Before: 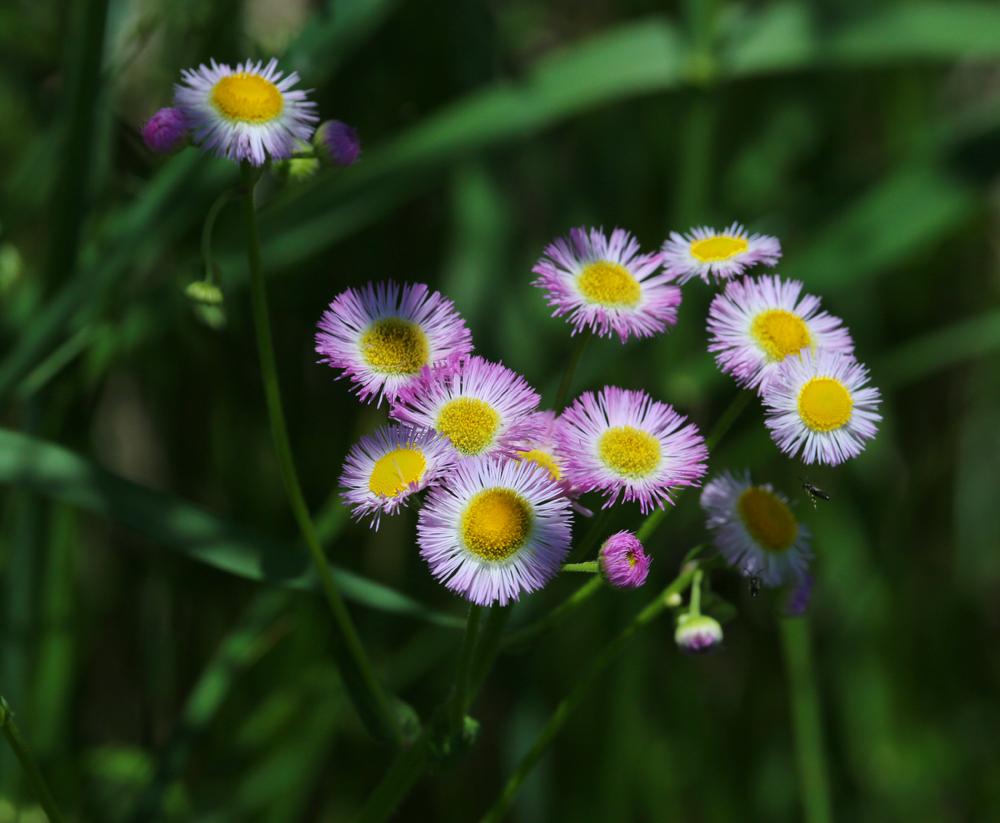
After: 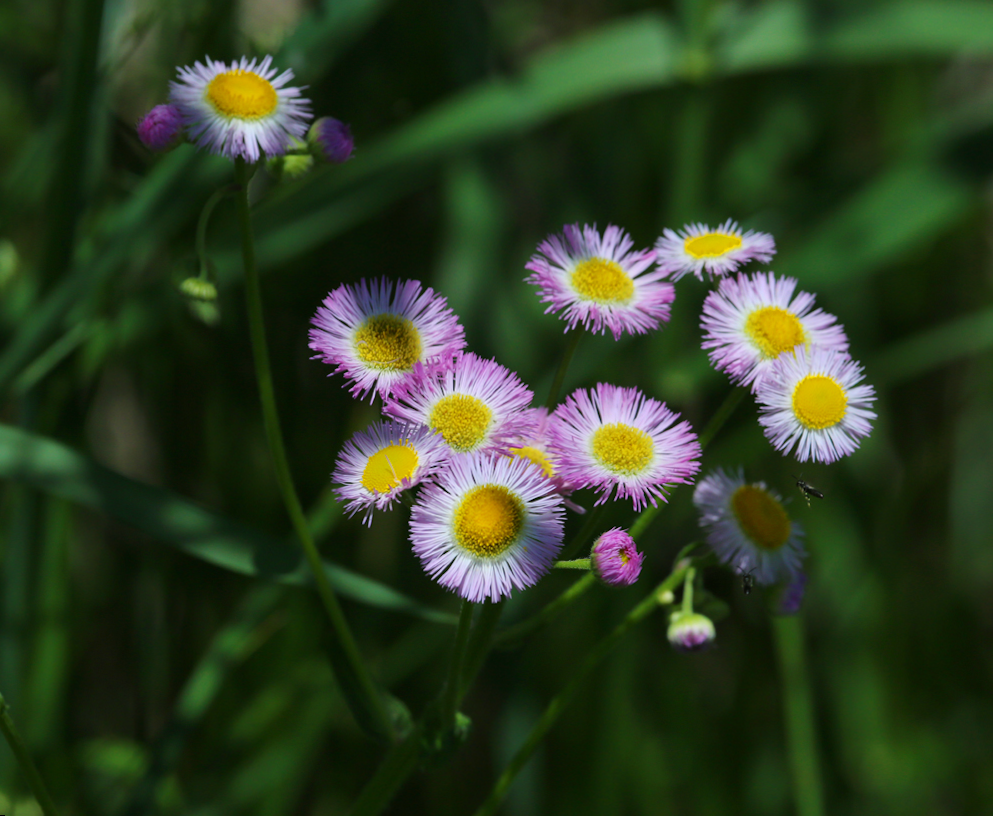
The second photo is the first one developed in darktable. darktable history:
rotate and perspective: rotation 0.192°, lens shift (horizontal) -0.015, crop left 0.005, crop right 0.996, crop top 0.006, crop bottom 0.99
